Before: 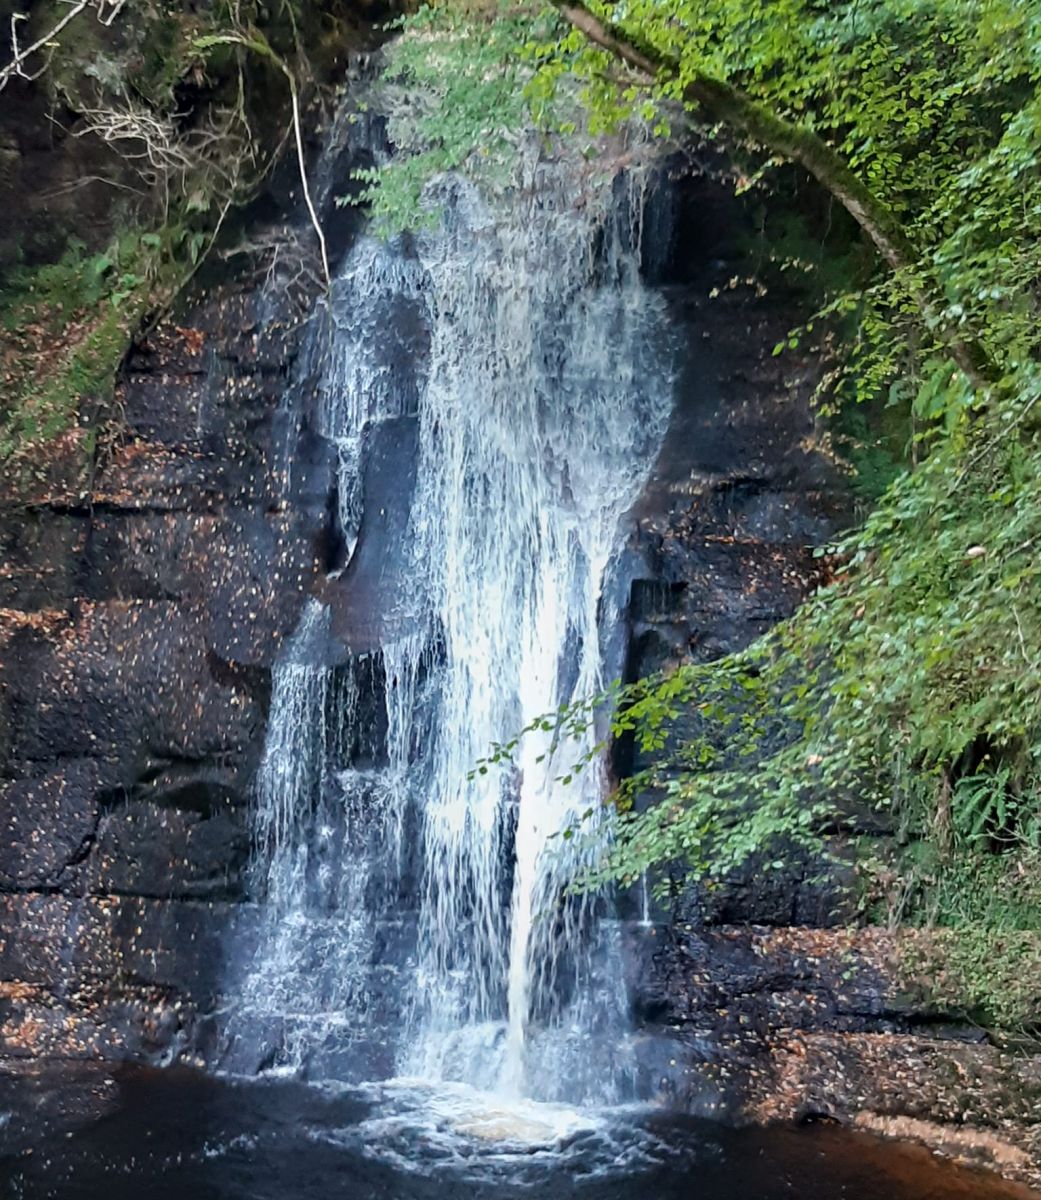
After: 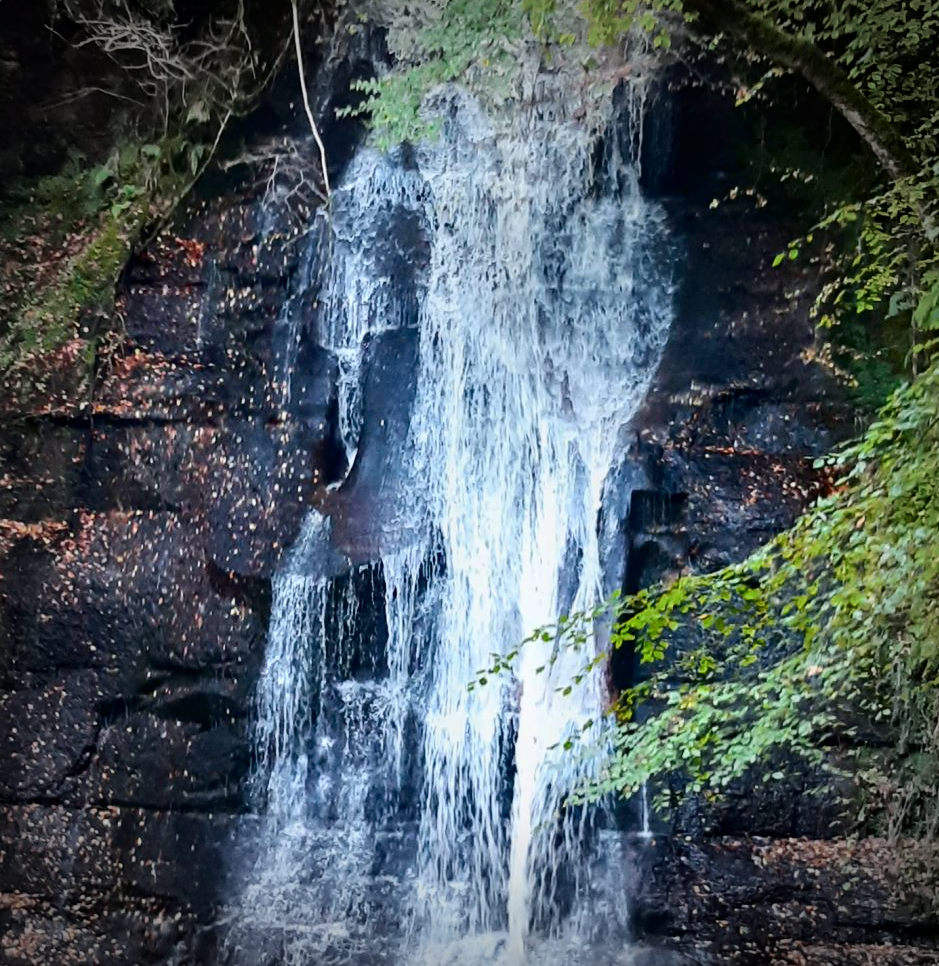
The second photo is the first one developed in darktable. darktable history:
tone curve: curves: ch0 [(0, 0) (0.126, 0.061) (0.338, 0.285) (0.494, 0.518) (0.703, 0.762) (1, 1)]; ch1 [(0, 0) (0.364, 0.322) (0.443, 0.441) (0.5, 0.501) (0.55, 0.578) (1, 1)]; ch2 [(0, 0) (0.44, 0.424) (0.501, 0.499) (0.557, 0.564) (0.613, 0.682) (0.707, 0.746) (1, 1)], color space Lab, independent channels, preserve colors none
crop: top 7.49%, right 9.717%, bottom 11.943%
vignetting: fall-off start 75%, brightness -0.692, width/height ratio 1.084
